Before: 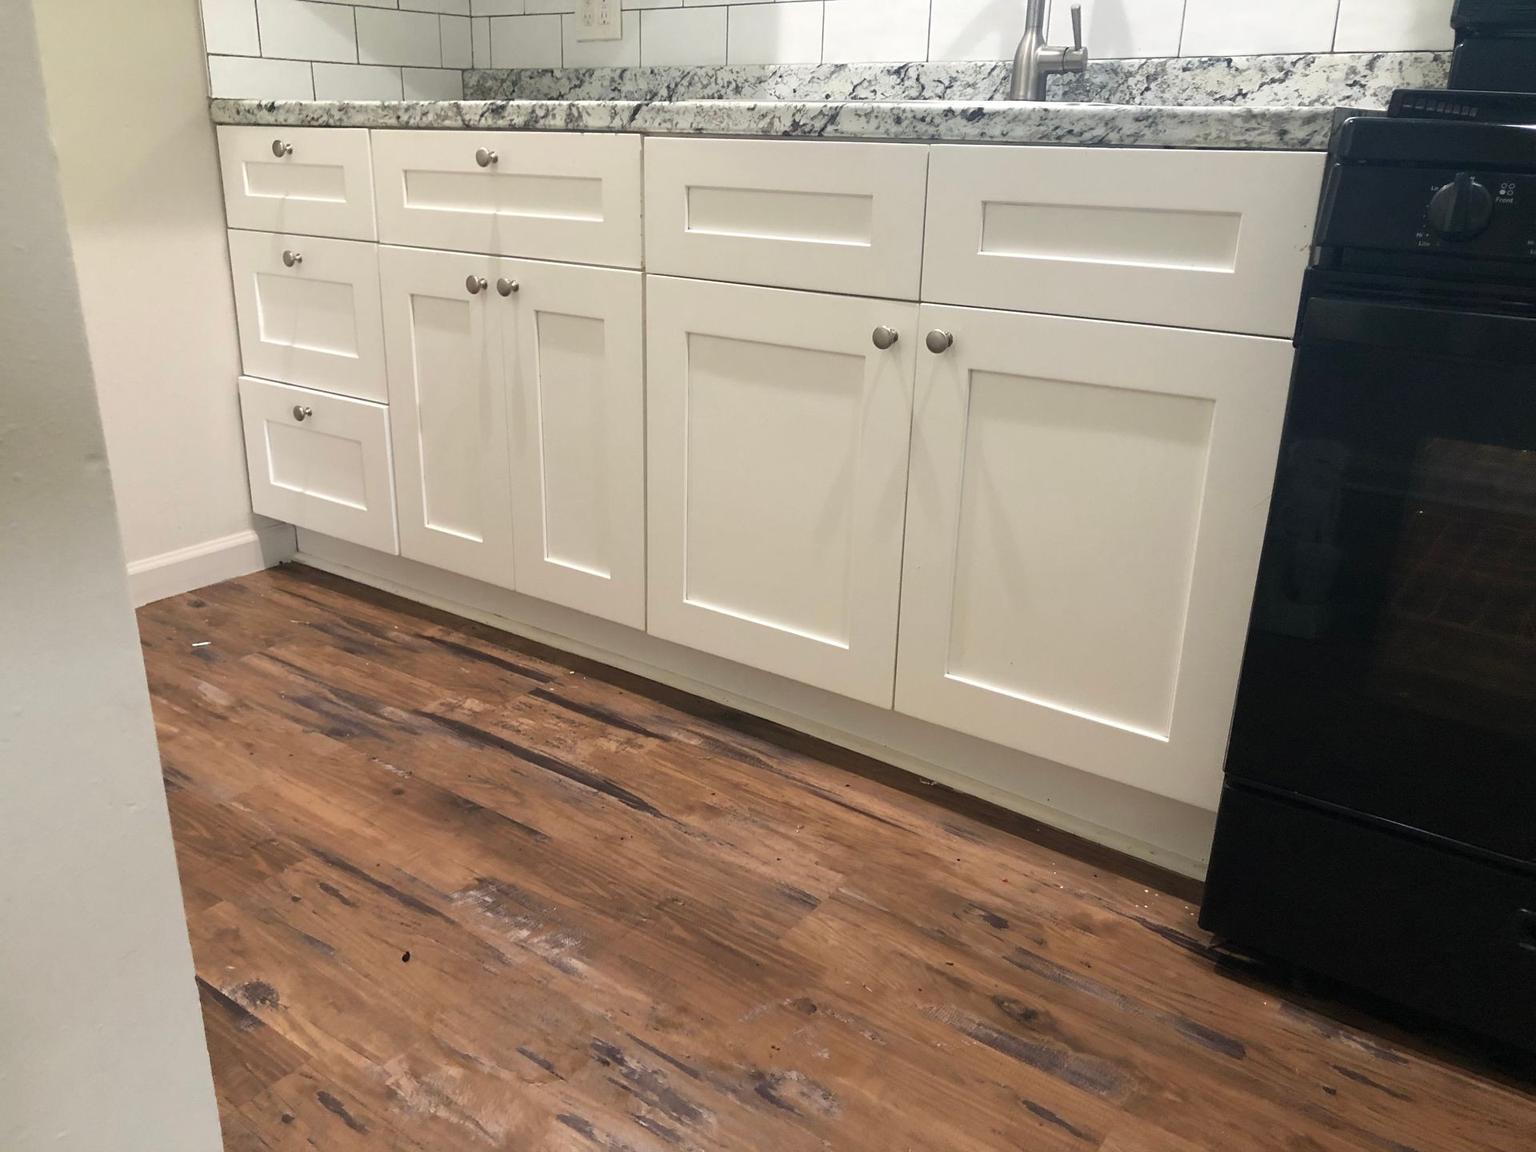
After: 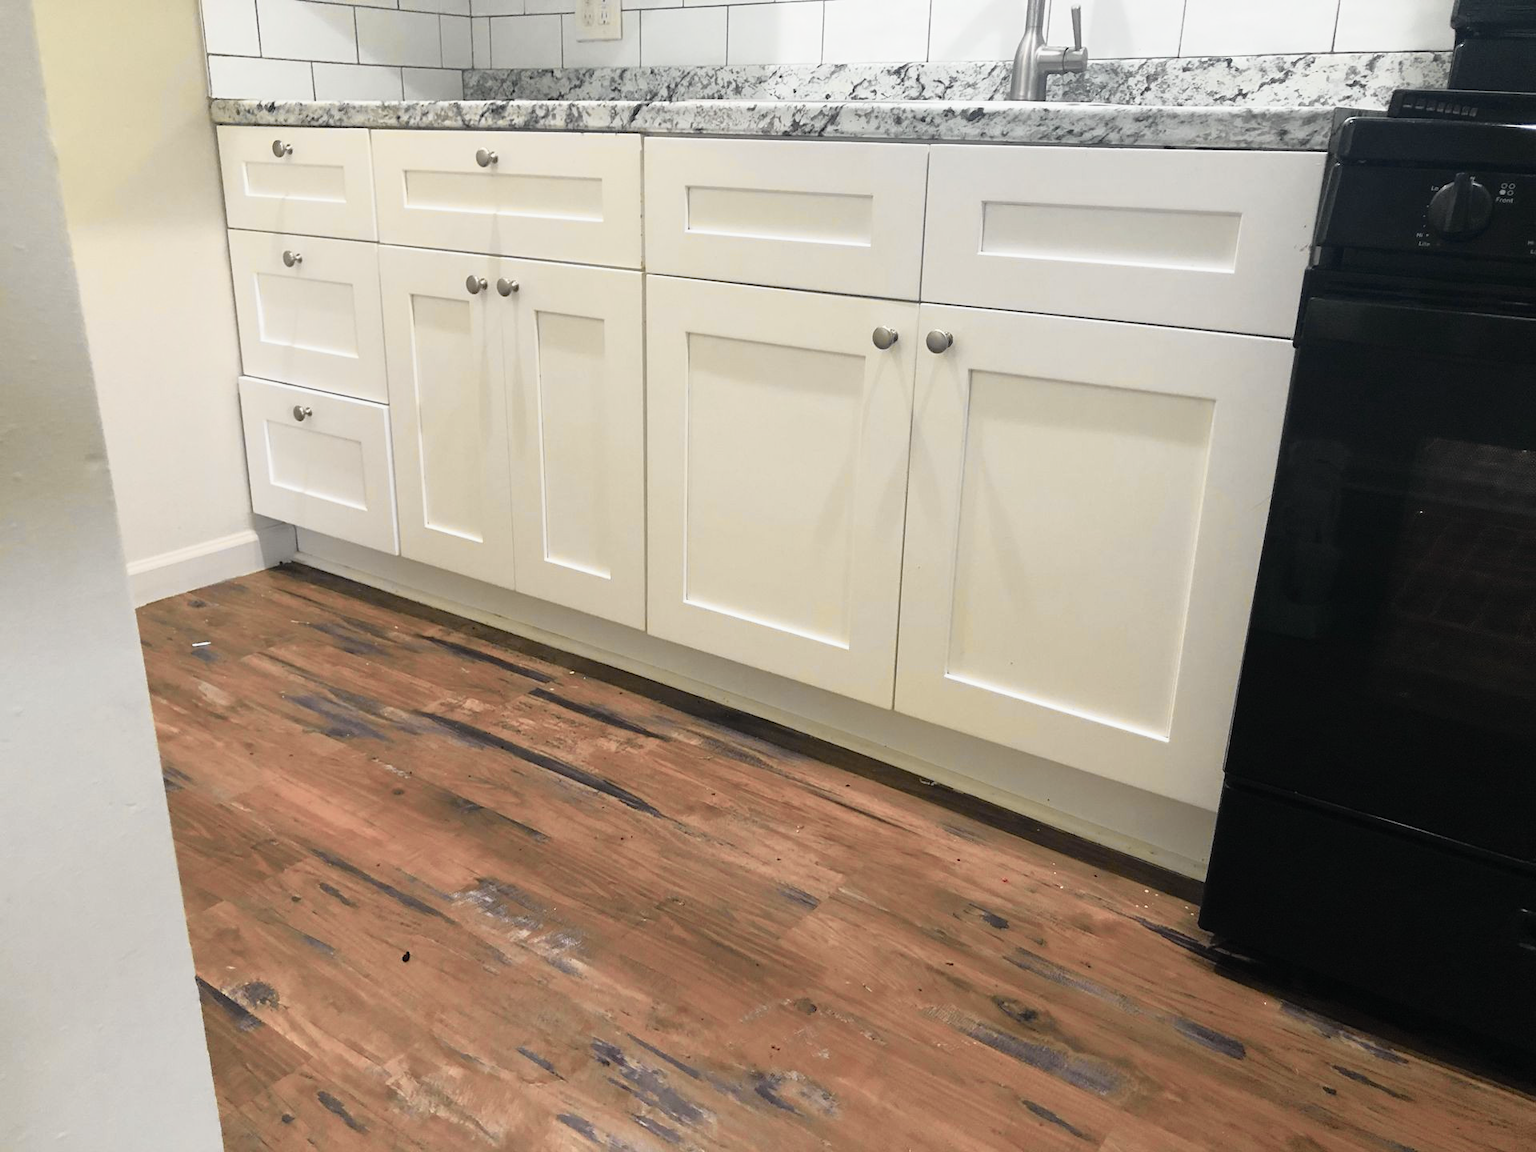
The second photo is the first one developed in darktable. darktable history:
tone curve: curves: ch0 [(0, 0.009) (0.105, 0.08) (0.195, 0.18) (0.283, 0.316) (0.384, 0.434) (0.485, 0.531) (0.638, 0.69) (0.81, 0.872) (1, 0.977)]; ch1 [(0, 0) (0.161, 0.092) (0.35, 0.33) (0.379, 0.401) (0.456, 0.469) (0.502, 0.5) (0.525, 0.514) (0.586, 0.604) (0.642, 0.645) (0.858, 0.817) (1, 0.942)]; ch2 [(0, 0) (0.371, 0.362) (0.437, 0.437) (0.48, 0.49) (0.53, 0.515) (0.56, 0.571) (0.622, 0.606) (0.881, 0.795) (1, 0.929)], color space Lab, independent channels, preserve colors none
